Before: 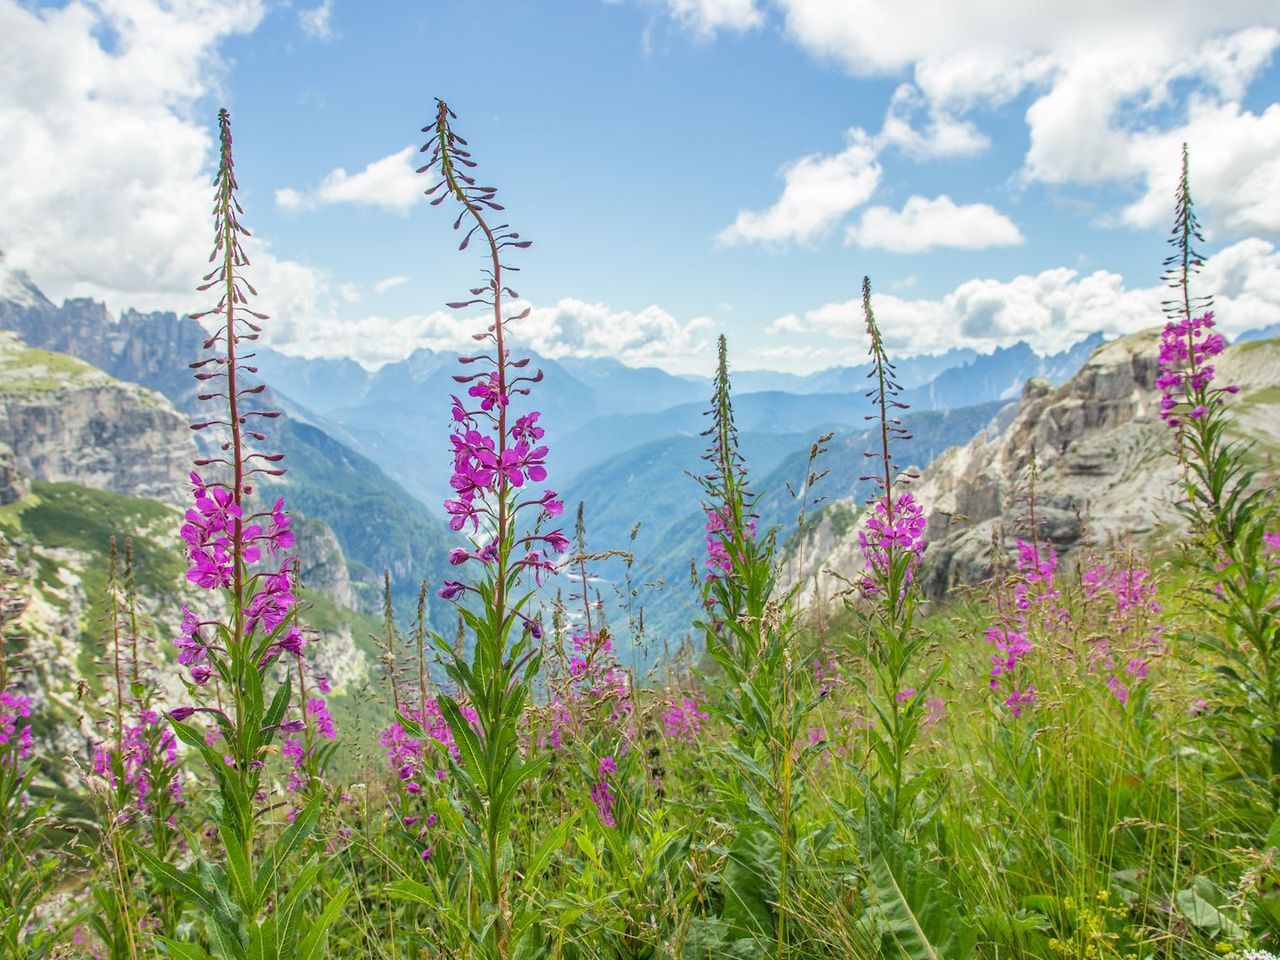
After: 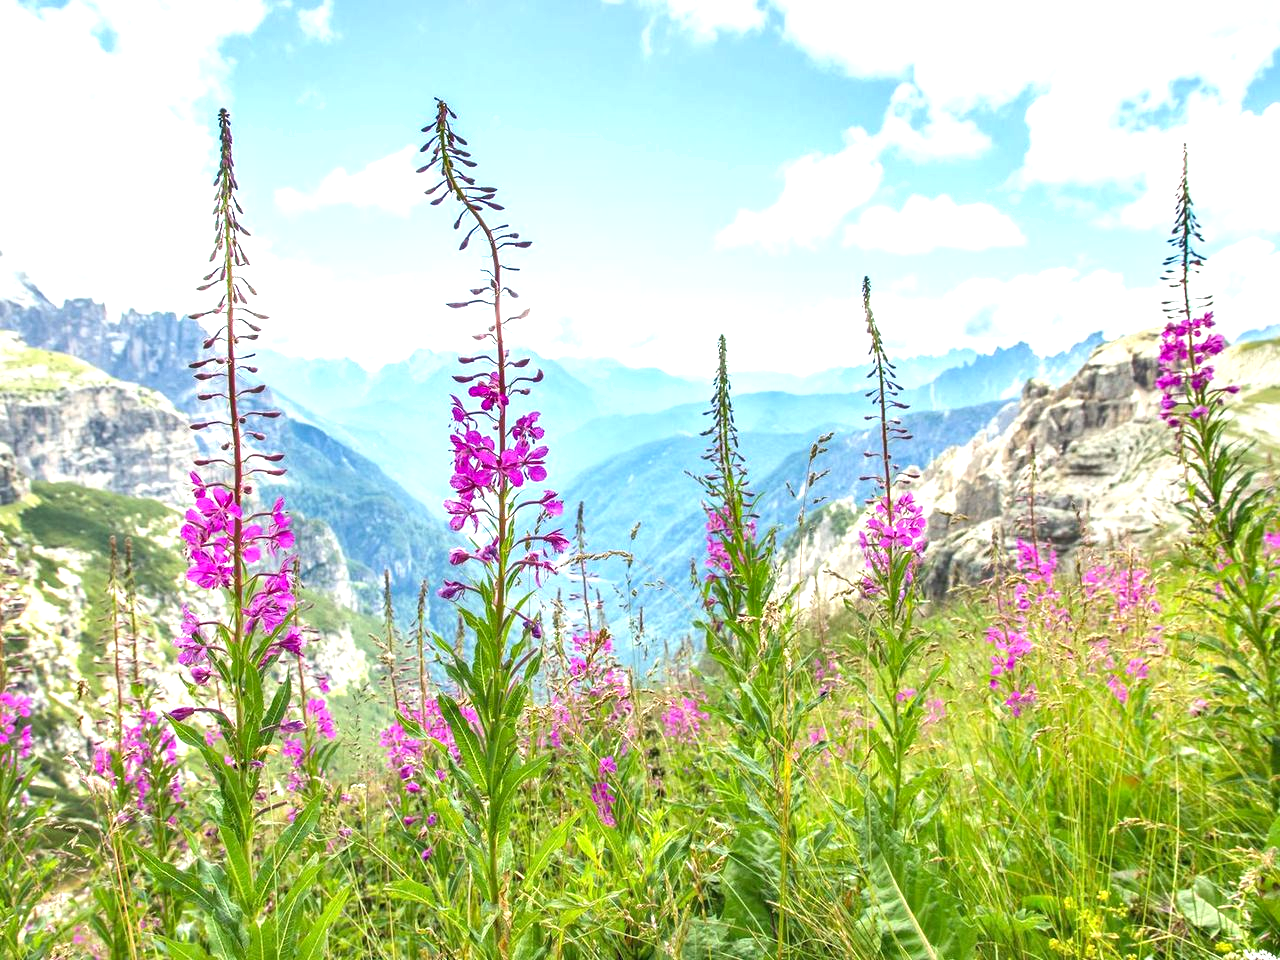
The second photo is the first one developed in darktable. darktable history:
shadows and highlights: shadows 52.21, highlights -28.47, soften with gaussian
exposure: black level correction 0, exposure 1.001 EV, compensate highlight preservation false
